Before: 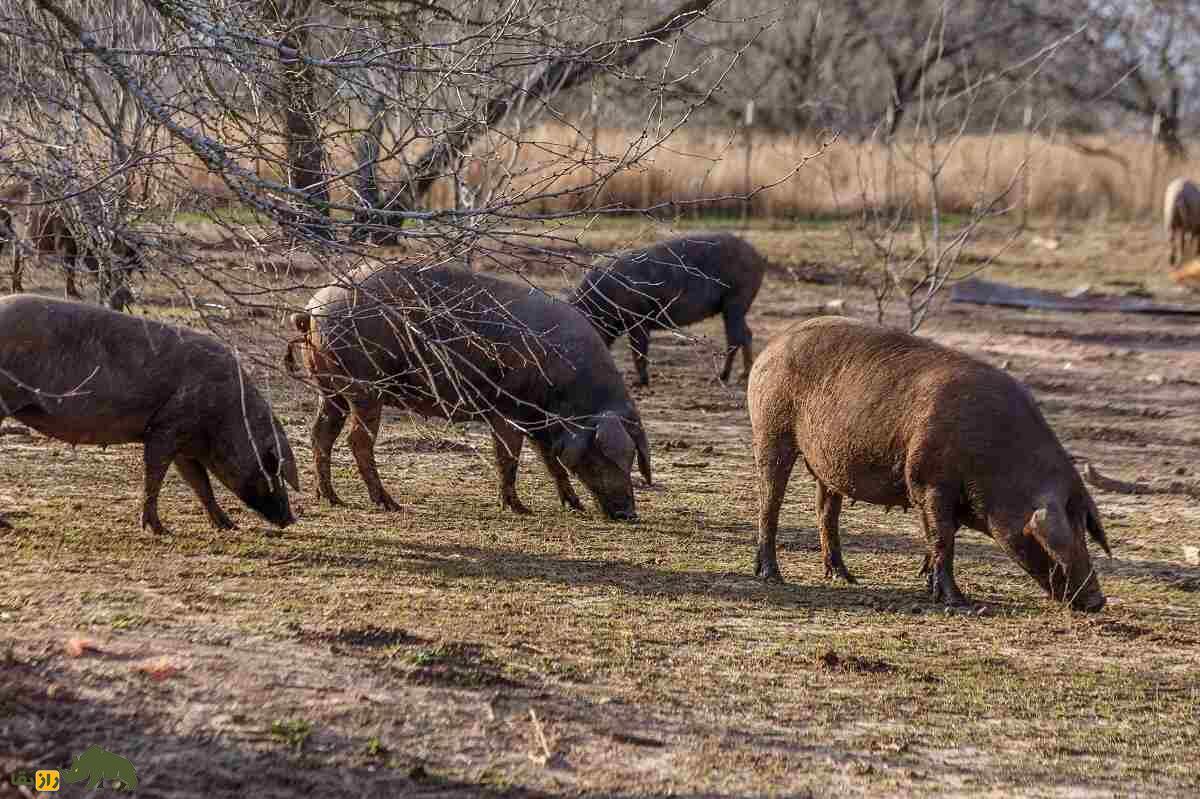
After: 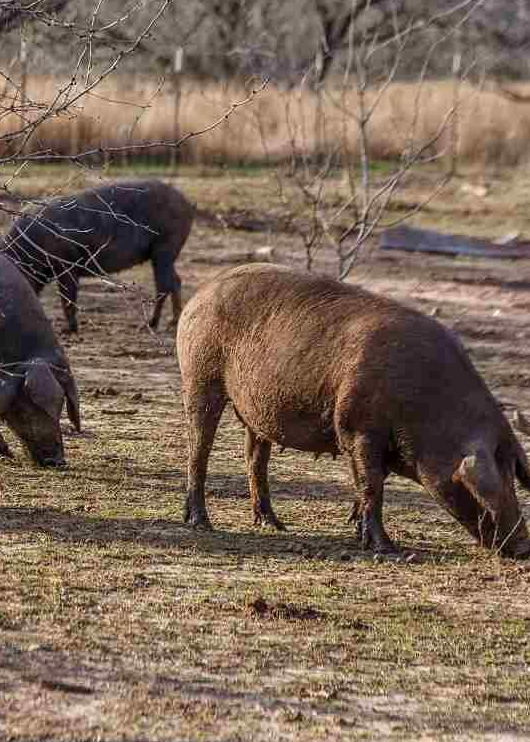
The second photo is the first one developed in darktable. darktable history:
crop: left 47.628%, top 6.643%, right 7.874%
color calibration: illuminant same as pipeline (D50), x 0.346, y 0.359, temperature 5002.42 K
